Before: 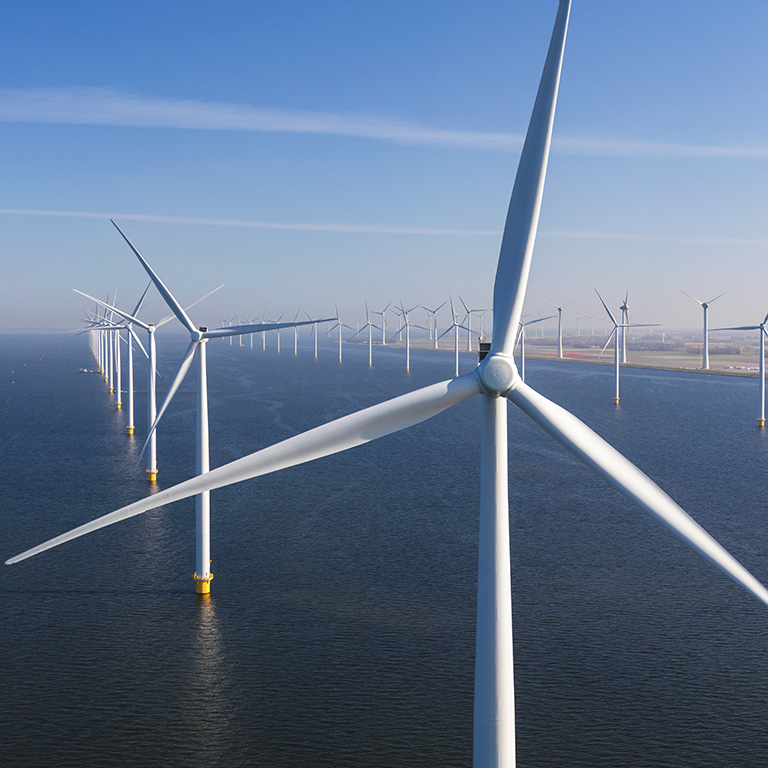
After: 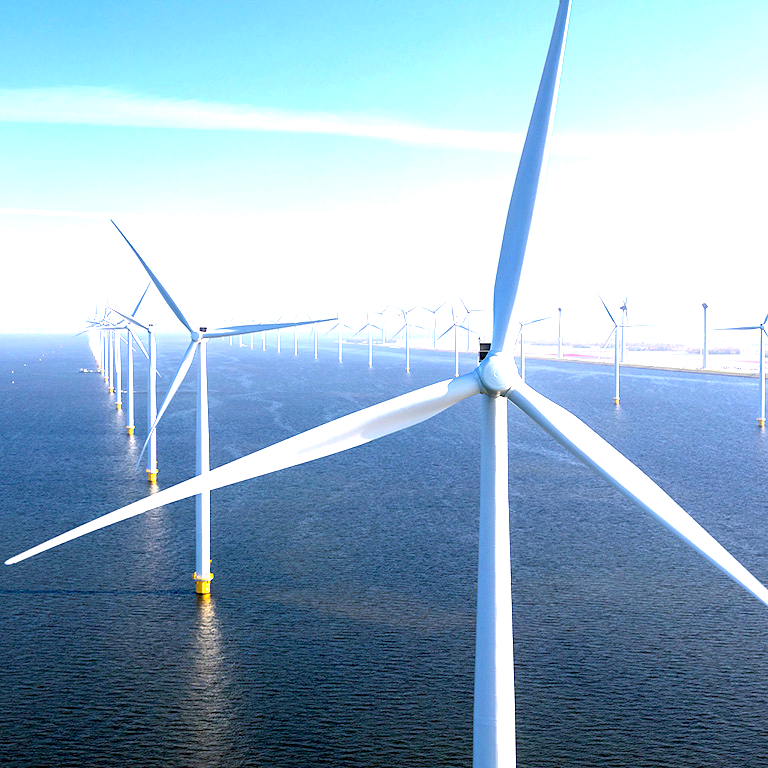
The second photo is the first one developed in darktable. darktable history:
exposure: black level correction 0.014, exposure 1.793 EV, compensate highlight preservation false
